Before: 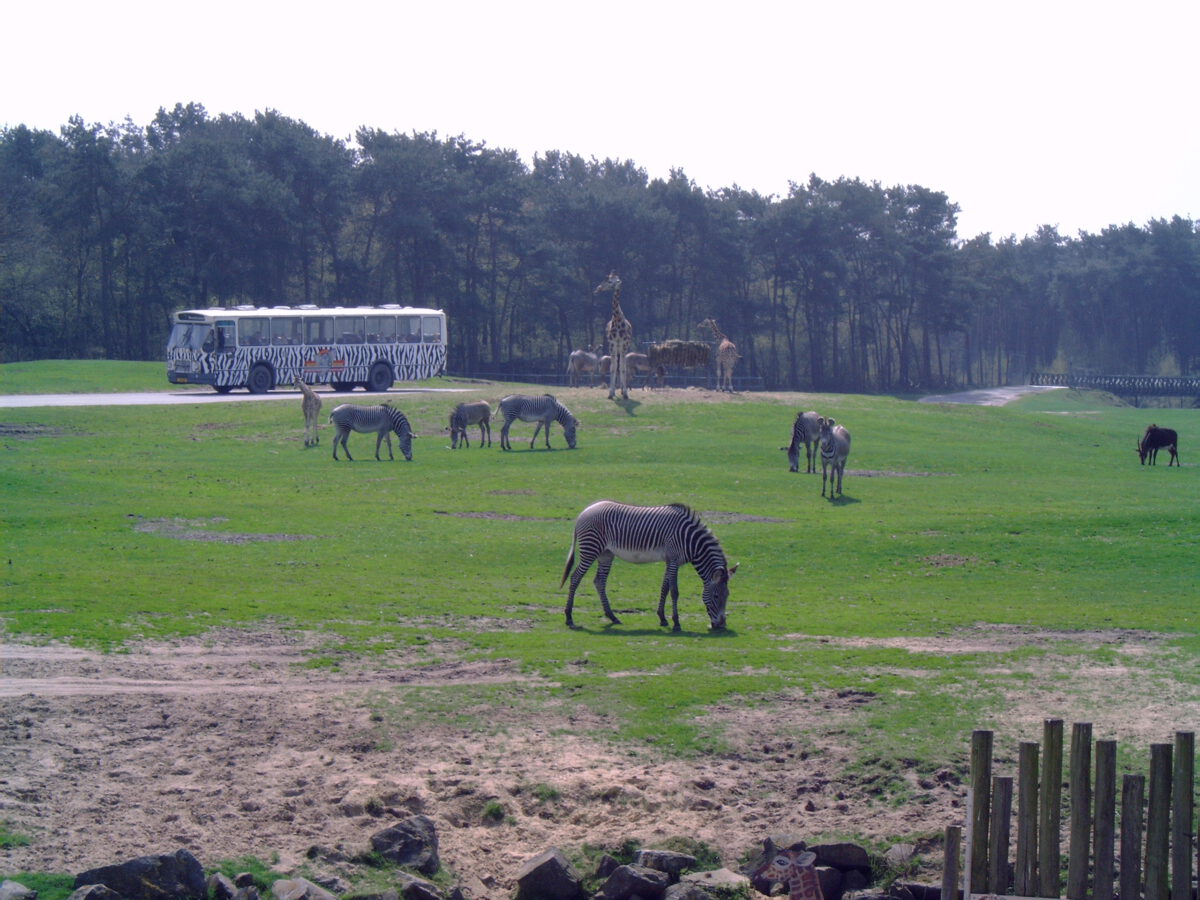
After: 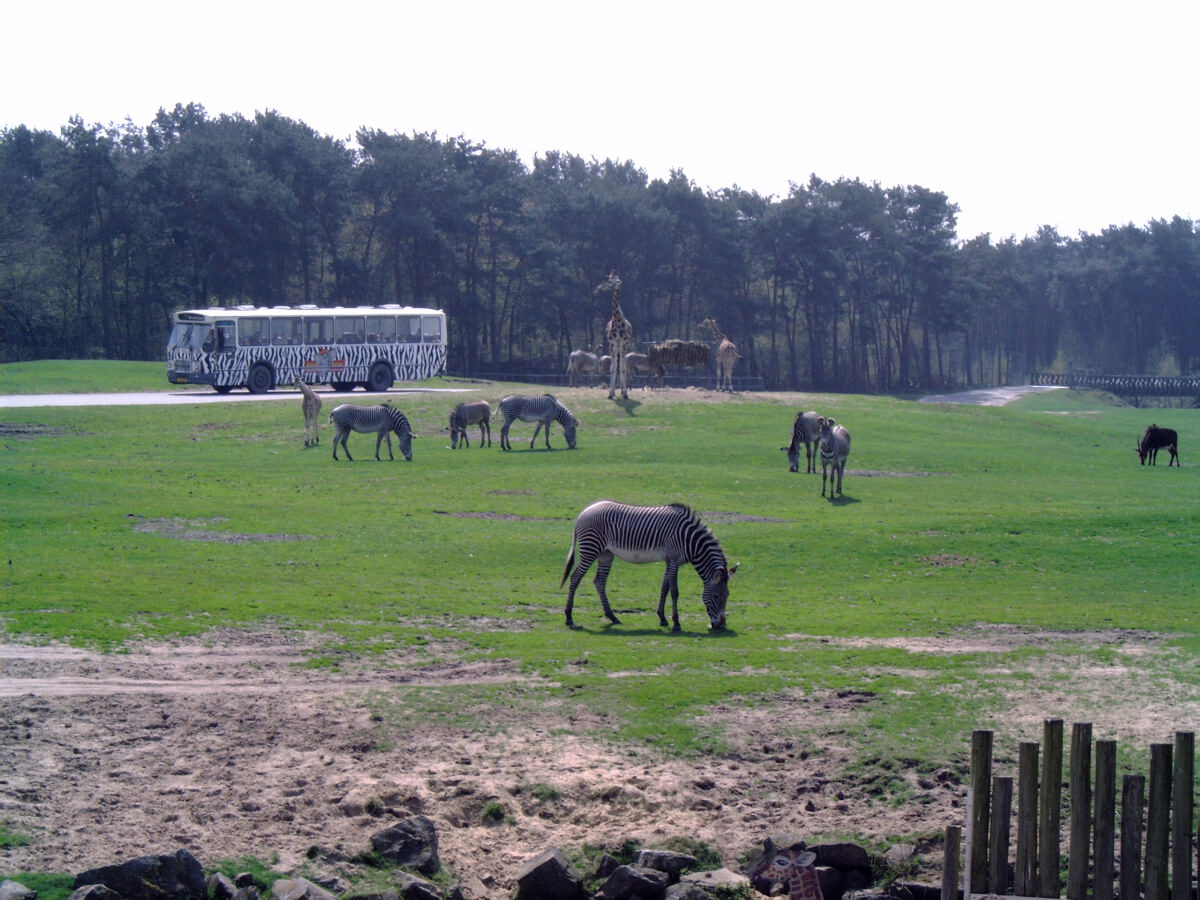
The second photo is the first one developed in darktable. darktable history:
filmic rgb: black relative exposure -7.97 EV, white relative exposure 2.46 EV, hardness 6.41
